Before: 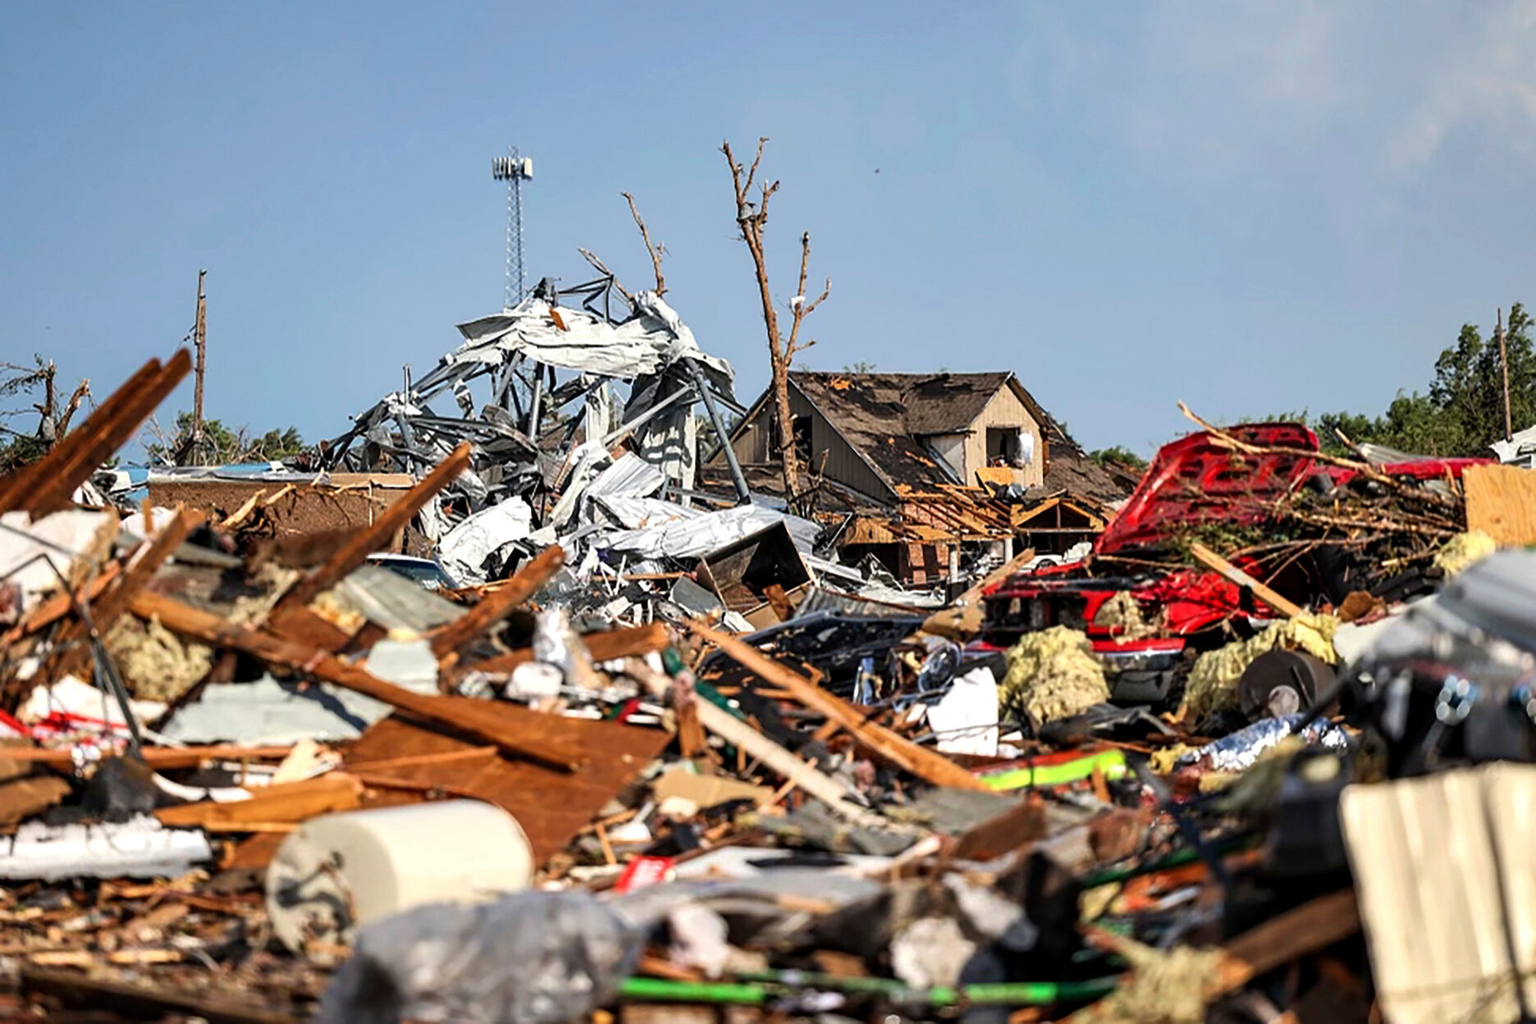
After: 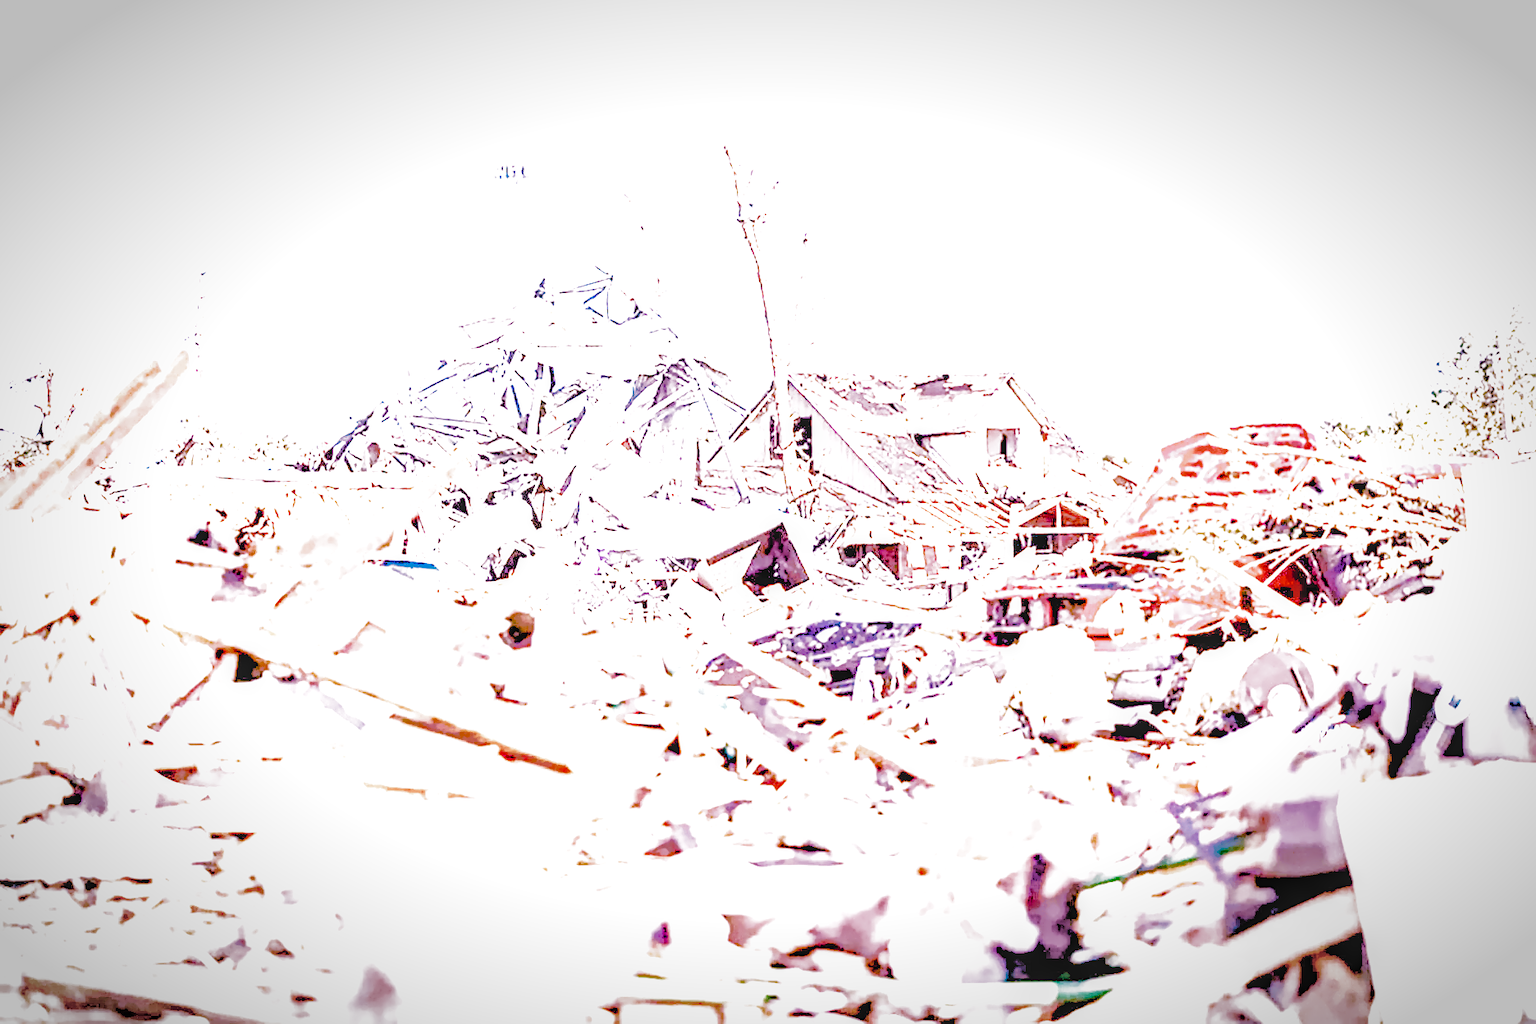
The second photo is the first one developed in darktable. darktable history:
denoise (profiled): preserve shadows 1.29, scattering 0.02, a [-1, 0, 0], compensate highlight preservation false
haze removal: compatibility mode true, adaptive false
highlight reconstruction: on, module defaults
lens correction: scale 1, crop 1, focal 35, aperture 2, distance 5.75, camera "Canon EOS RP", lens "Canon RF 35mm F1.8 MACRO IS STM"
white balance: red 2.229, blue 1.46
velvia: on, module defaults
exposure: black level correction 0, exposure 2.13 EV, compensate exposure bias true, compensate highlight preservation false
local contrast: on, module defaults
vignetting: automatic ratio true
color balance rgb: linear chroma grading › global chroma 5%, perceptual saturation grading › global saturation 20%, perceptual saturation grading › highlights -25%, perceptual saturation grading › shadows 25%, perceptual brilliance grading › global brilliance 7%, global vibrance 5%
color calibration: illuminant as shot in camera, x 0.37, y 0.382, temperature 4313.32 K
filmic rgb: black relative exposure -3.89 EV, white relative exposure 4.3 EV, hardness 2.27, preserve chrominance no, color science v5 (2021), contrast in shadows soft, contrast in highlights soft
tone equalizer "contrast tone curve: strong": -8 EV -1.08 EV, -7 EV -1.01 EV, -6 EV -0.867 EV, -5 EV -0.578 EV, -3 EV 0.578 EV, -2 EV 0.867 EV, -1 EV 1.01 EV, +0 EV 1.08 EV, edges refinement/feathering 500, mask exposure compensation -1.57 EV, preserve details no
shadows and highlights: white point adjustment 3.5
